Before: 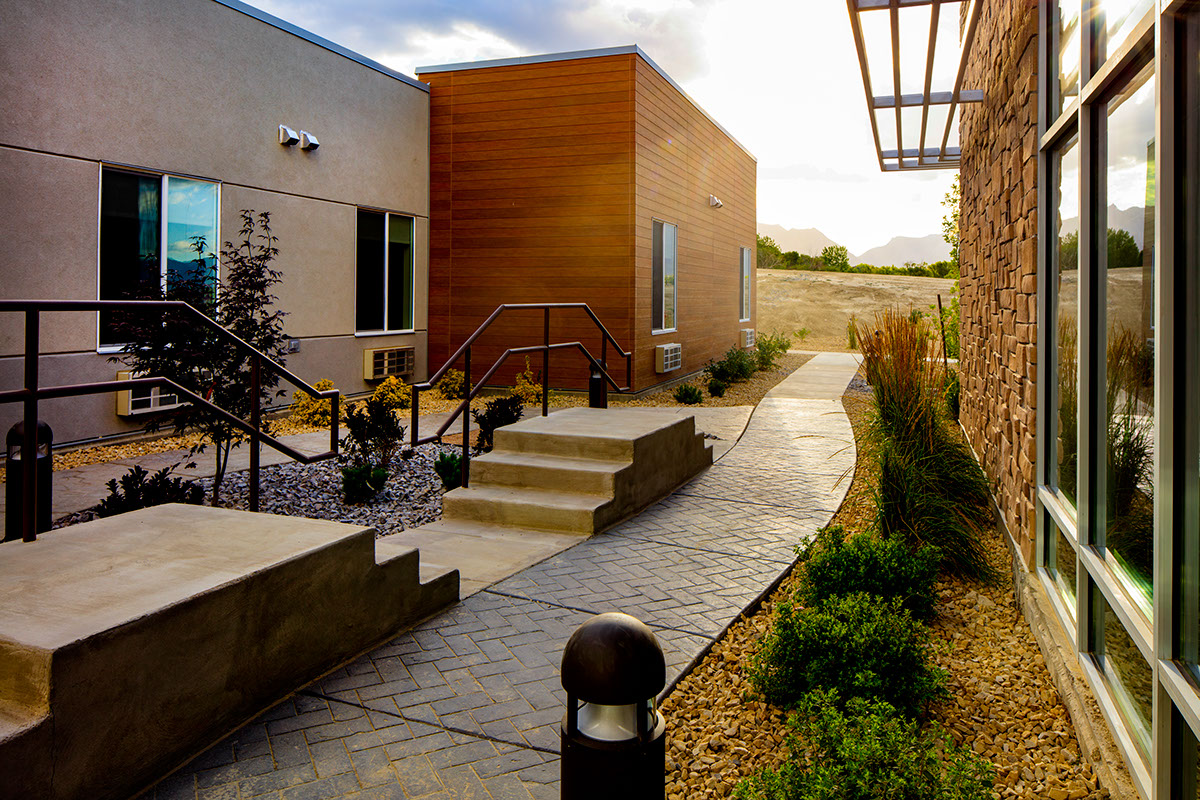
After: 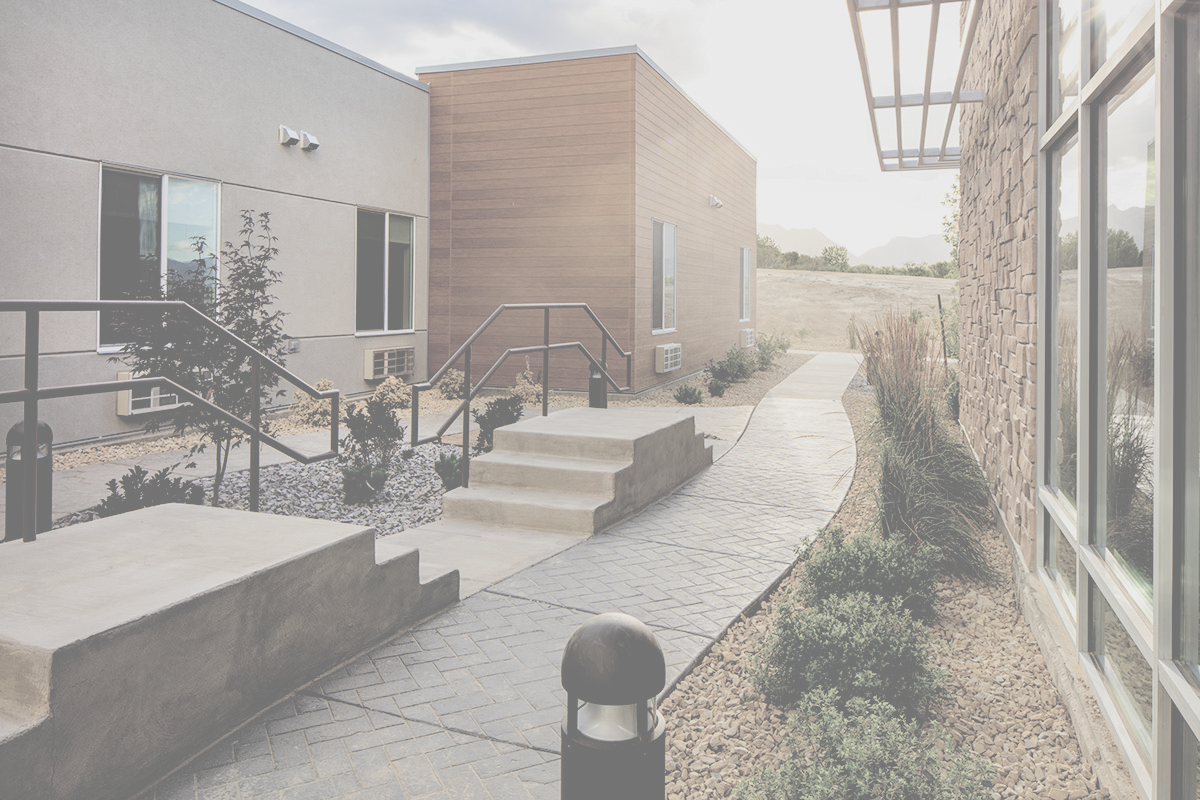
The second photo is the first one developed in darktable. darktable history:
contrast brightness saturation: contrast -0.326, brightness 0.746, saturation -0.793
